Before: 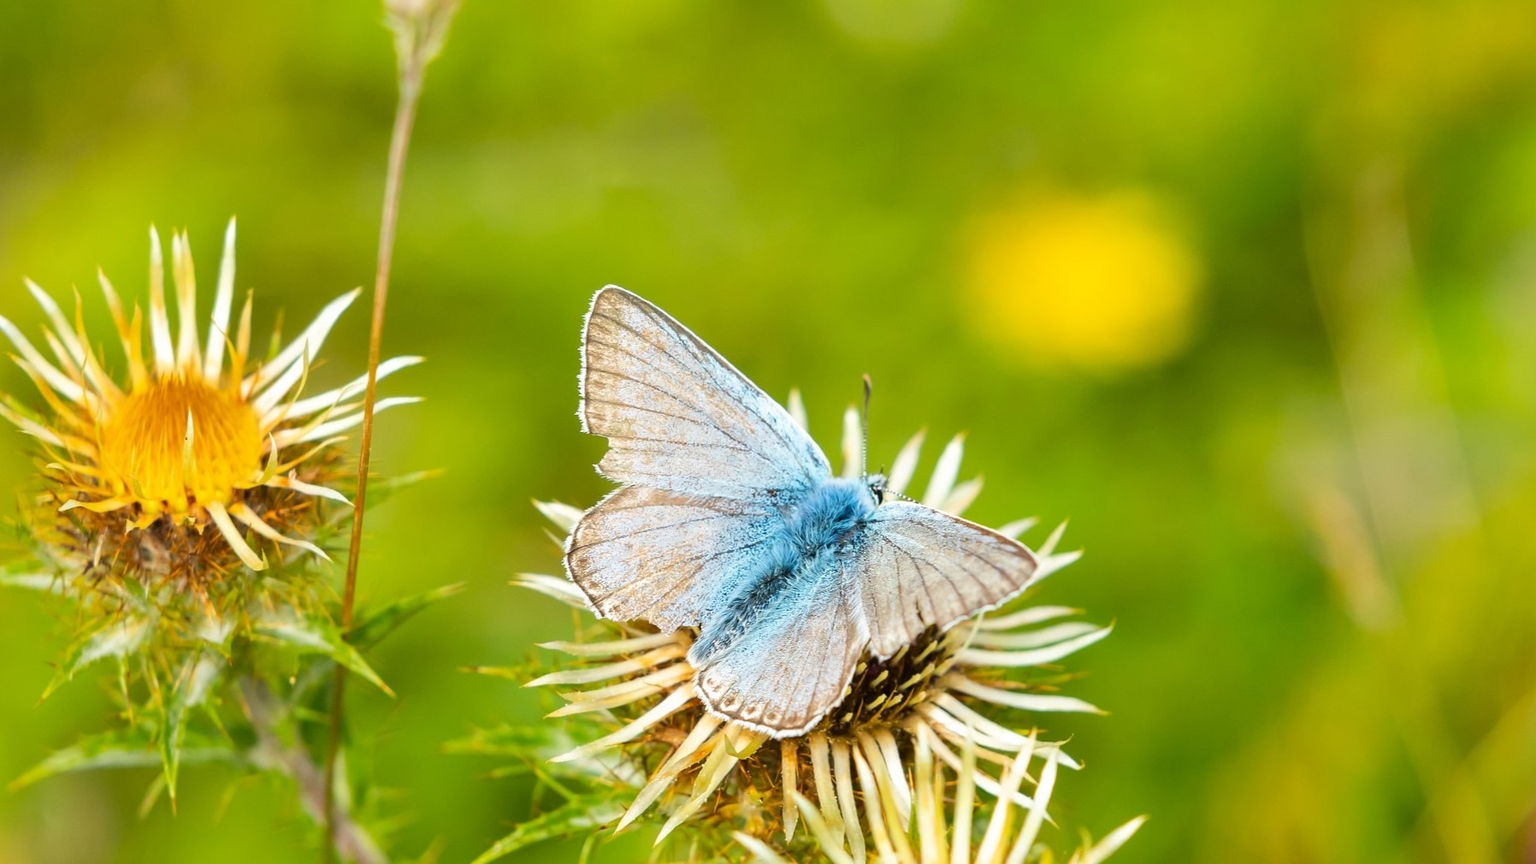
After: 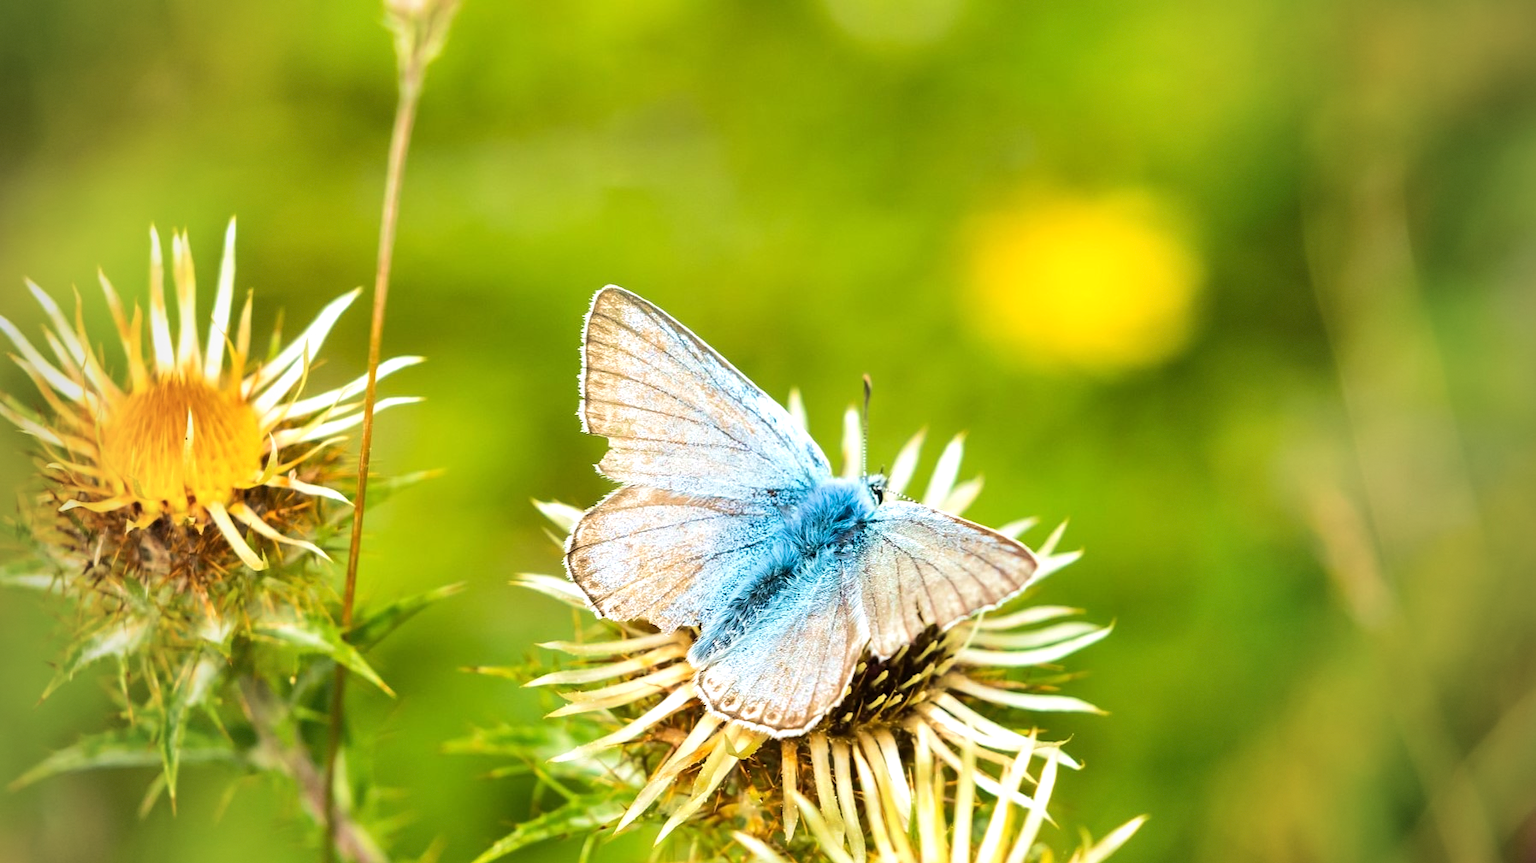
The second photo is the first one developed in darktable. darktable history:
velvia: strength 44.79%
exposure: exposure -0.043 EV, compensate exposure bias true, compensate highlight preservation false
vignetting: fall-off start 72.84%, fall-off radius 108.08%, brightness -0.578, saturation -0.252, center (-0.033, -0.039), width/height ratio 0.731, dithering 8-bit output, unbound false
tone equalizer: -8 EV -0.431 EV, -7 EV -0.393 EV, -6 EV -0.296 EV, -5 EV -0.255 EV, -3 EV 0.244 EV, -2 EV 0.36 EV, -1 EV 0.371 EV, +0 EV 0.408 EV, edges refinement/feathering 500, mask exposure compensation -1.57 EV, preserve details no
